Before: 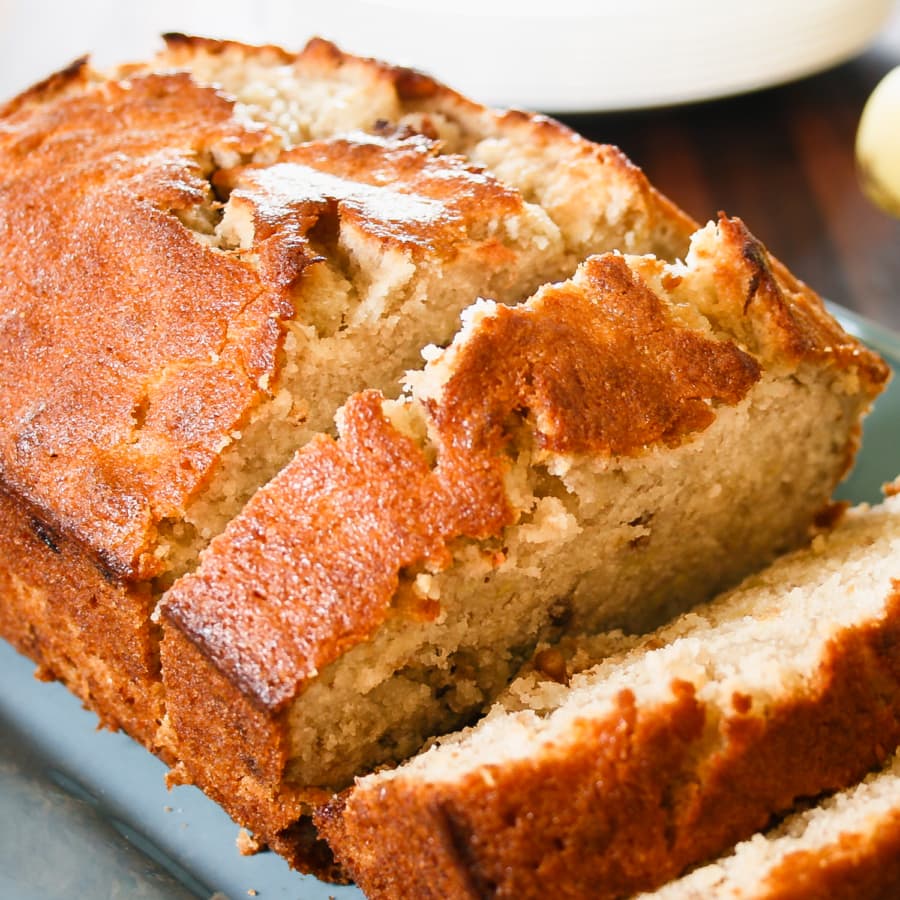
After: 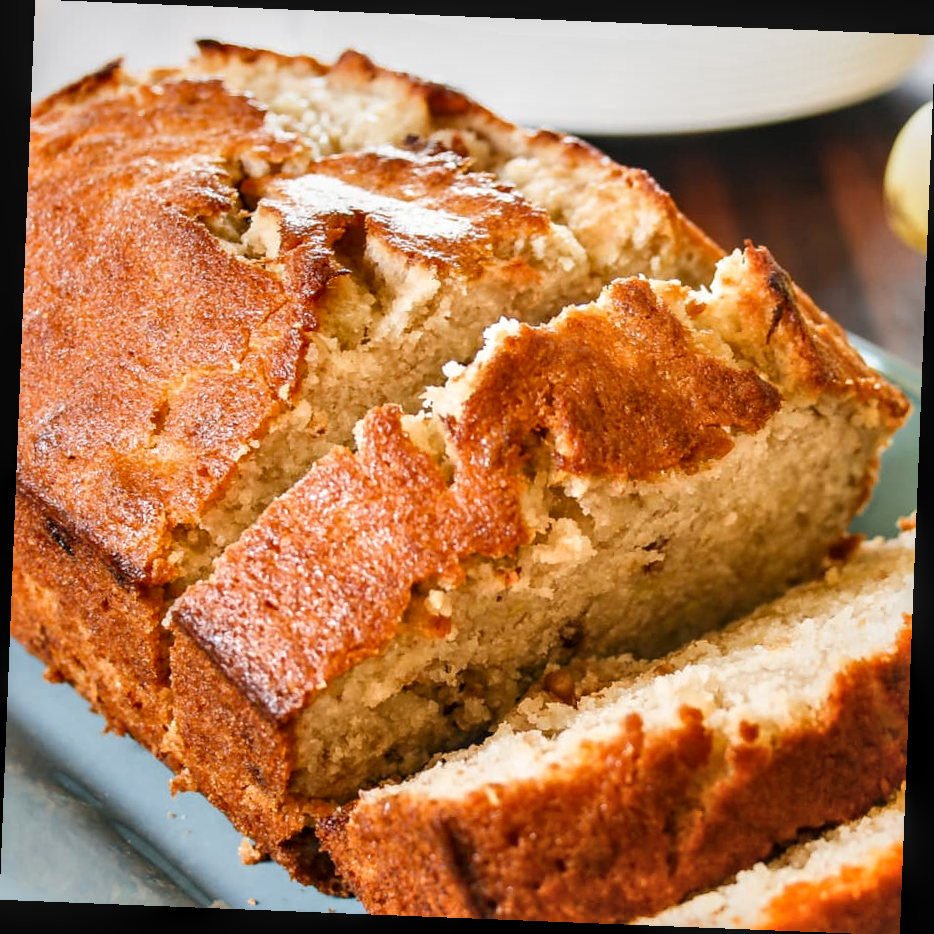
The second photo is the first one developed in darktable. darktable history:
shadows and highlights: white point adjustment 1, soften with gaussian
rotate and perspective: rotation 2.27°, automatic cropping off
local contrast: on, module defaults
